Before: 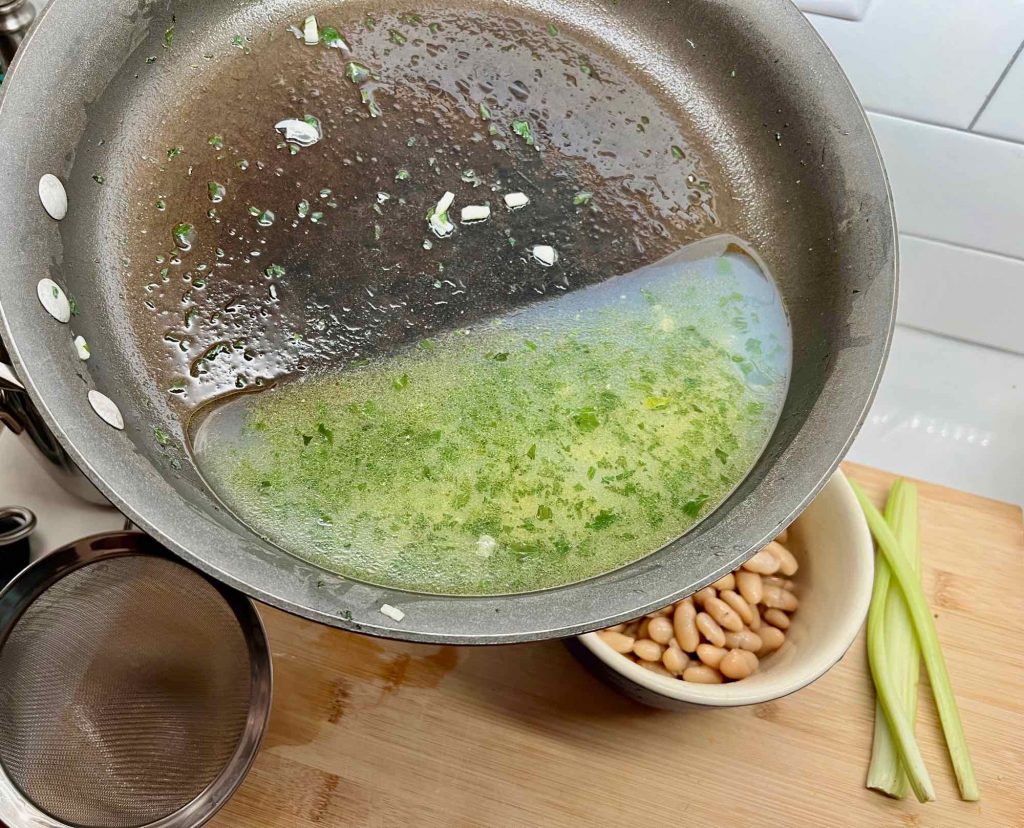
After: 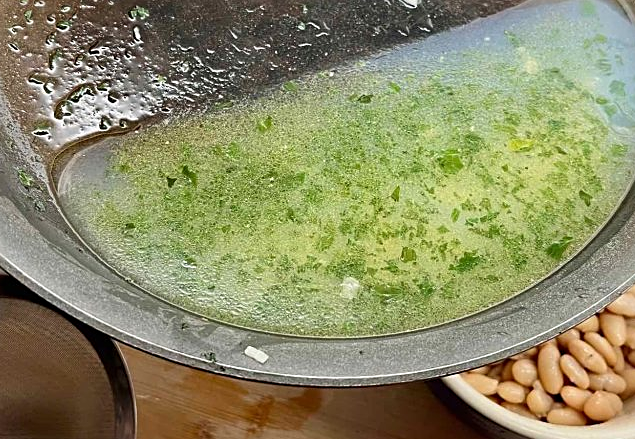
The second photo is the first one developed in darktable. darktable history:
sharpen: on, module defaults
crop: left 13.312%, top 31.28%, right 24.627%, bottom 15.582%
